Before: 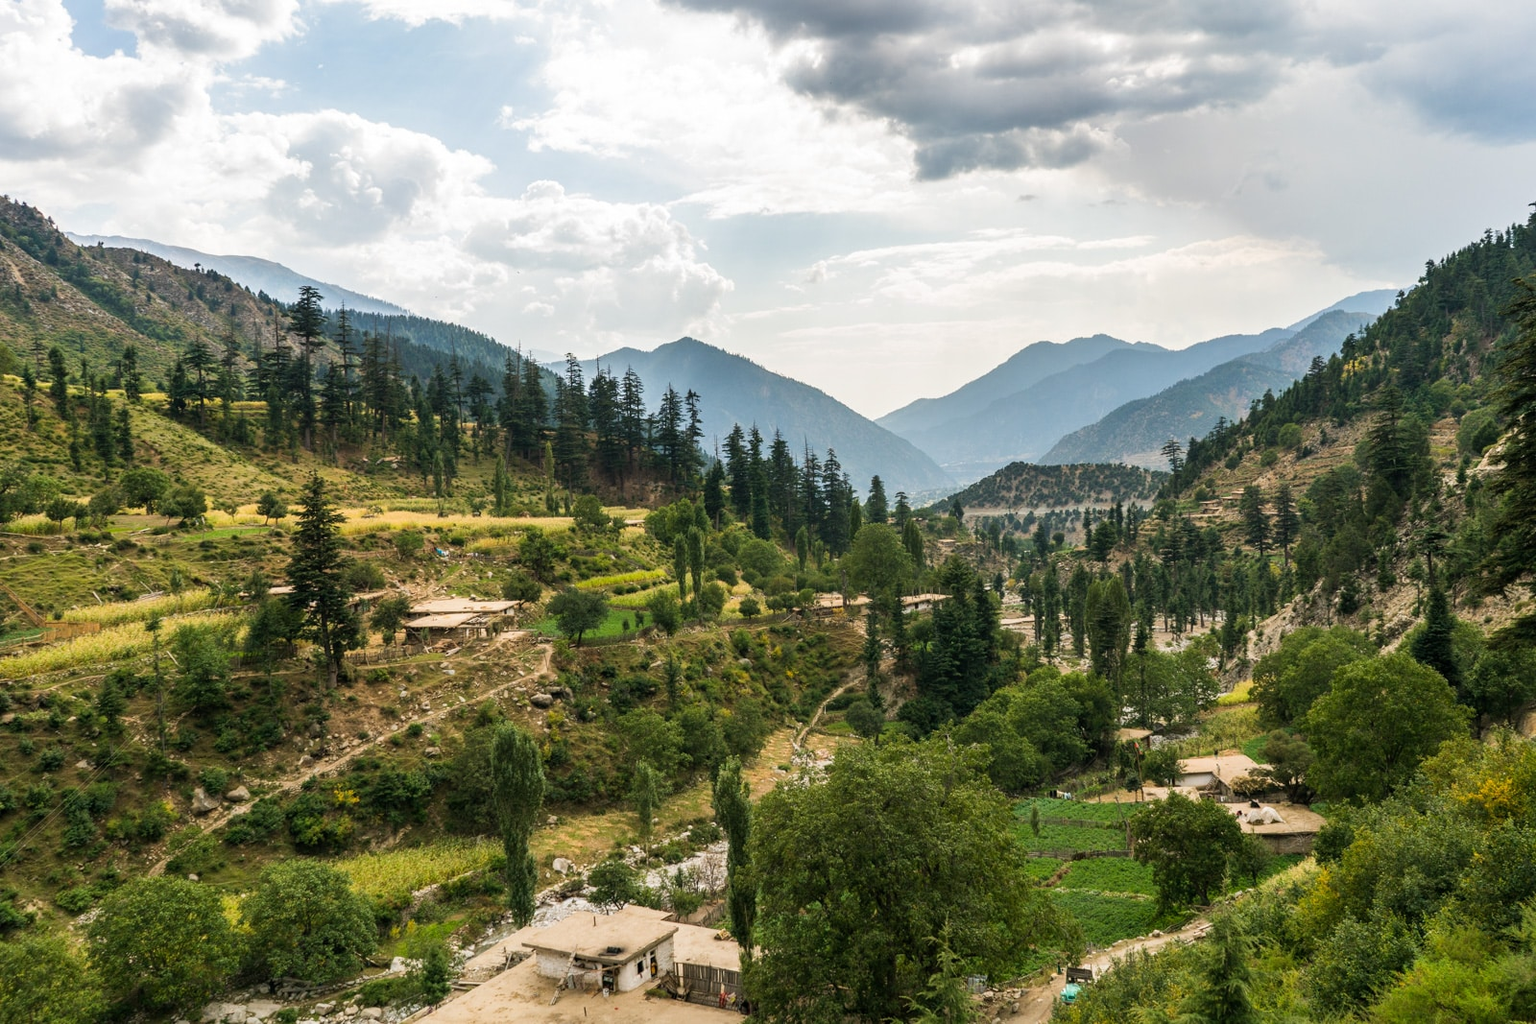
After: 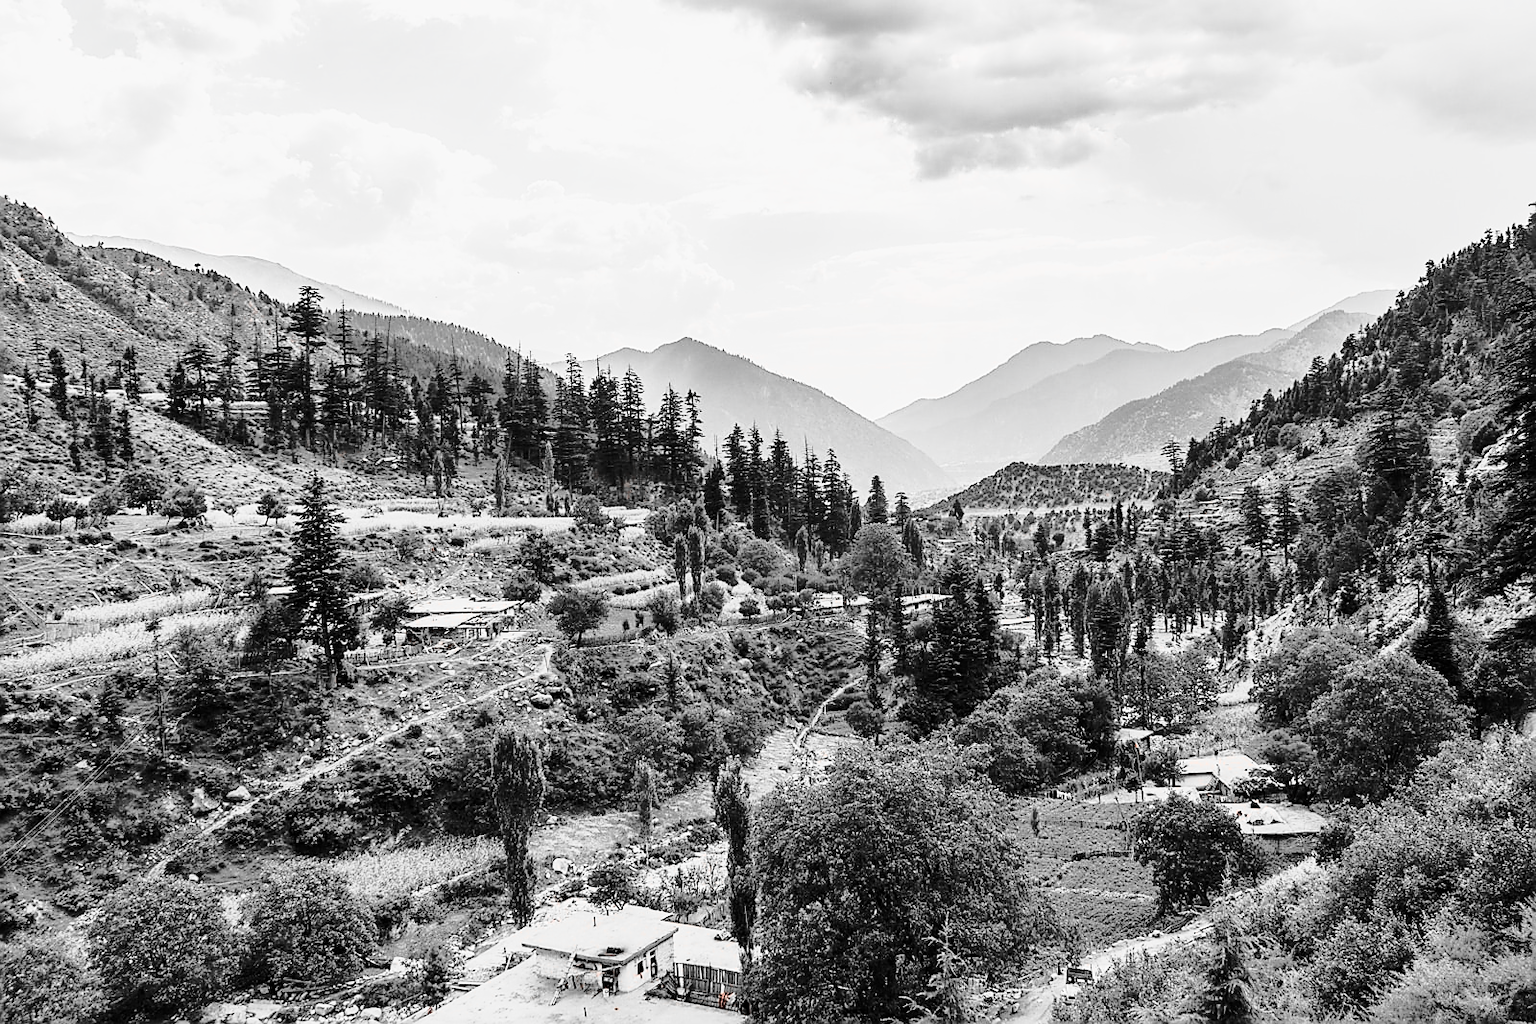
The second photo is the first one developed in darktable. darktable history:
tone curve: curves: ch0 [(0, 0) (0.104, 0.061) (0.239, 0.201) (0.327, 0.317) (0.401, 0.443) (0.489, 0.566) (0.65, 0.68) (0.832, 0.858) (1, 0.977)]; ch1 [(0, 0) (0.161, 0.092) (0.35, 0.33) (0.379, 0.401) (0.447, 0.476) (0.495, 0.499) (0.515, 0.518) (0.534, 0.557) (0.602, 0.625) (0.712, 0.706) (1, 1)]; ch2 [(0, 0) (0.359, 0.372) (0.437, 0.437) (0.502, 0.501) (0.55, 0.534) (0.592, 0.601) (0.647, 0.64) (1, 1)], color space Lab, independent channels, preserve colors none
color zones: curves: ch1 [(0, 0.006) (0.094, 0.285) (0.171, 0.001) (0.429, 0.001) (0.571, 0.003) (0.714, 0.004) (0.857, 0.004) (1, 0.006)]
sharpen: radius 1.397, amount 1.24, threshold 0.798
base curve: curves: ch0 [(0, 0) (0.028, 0.03) (0.121, 0.232) (0.46, 0.748) (0.859, 0.968) (1, 1)]
